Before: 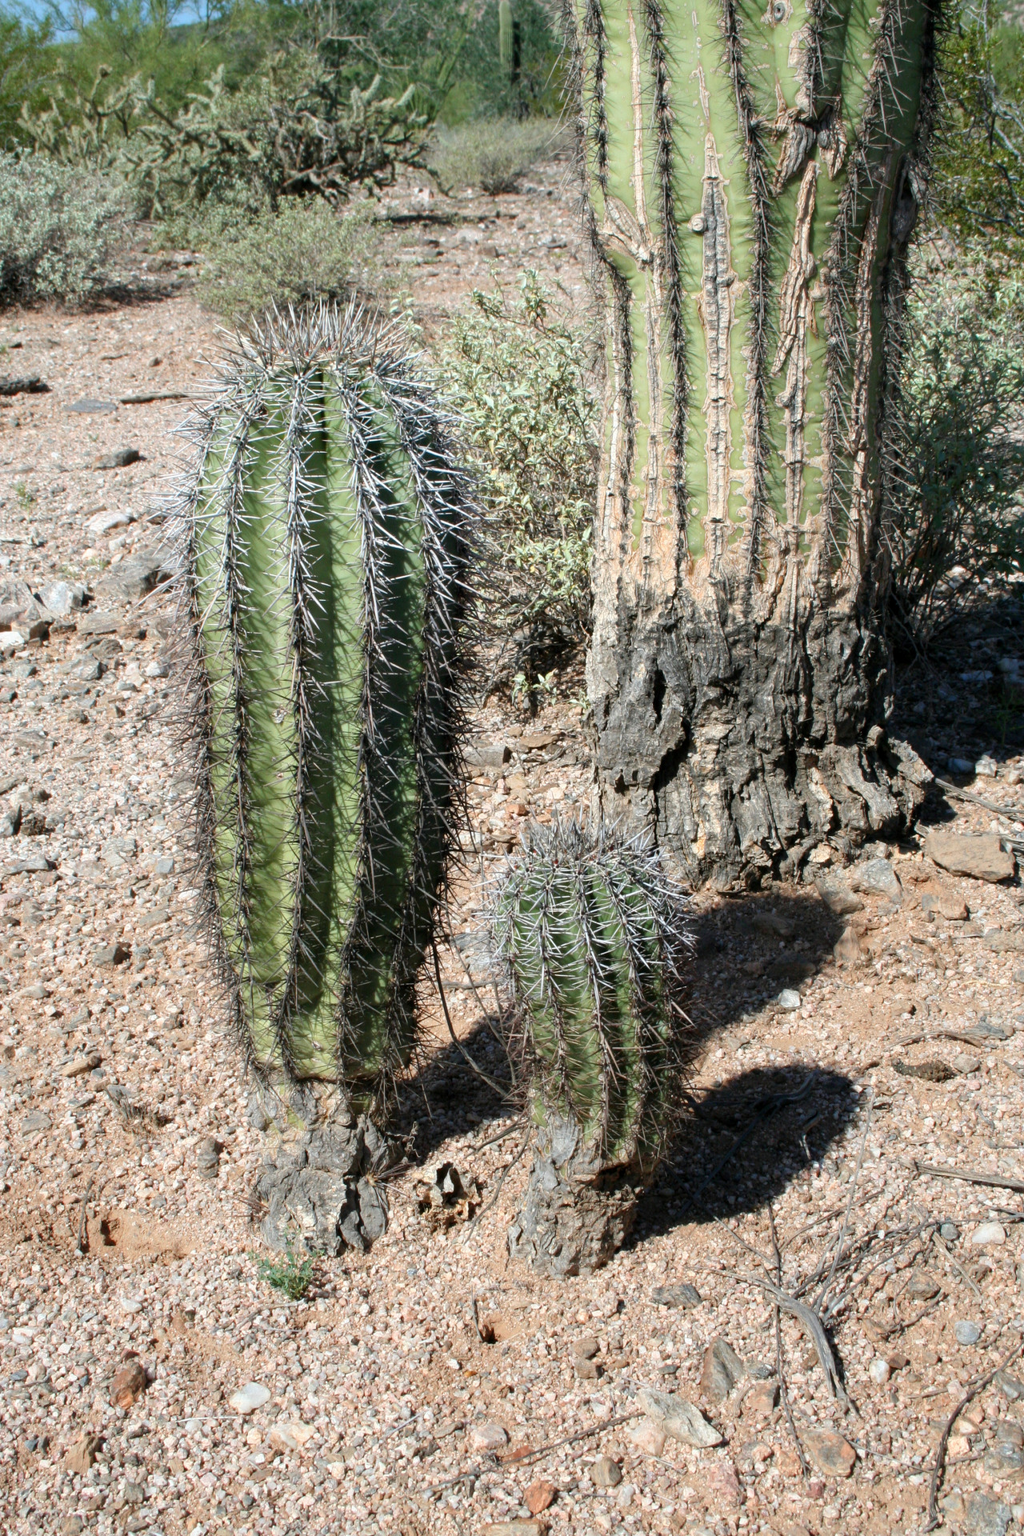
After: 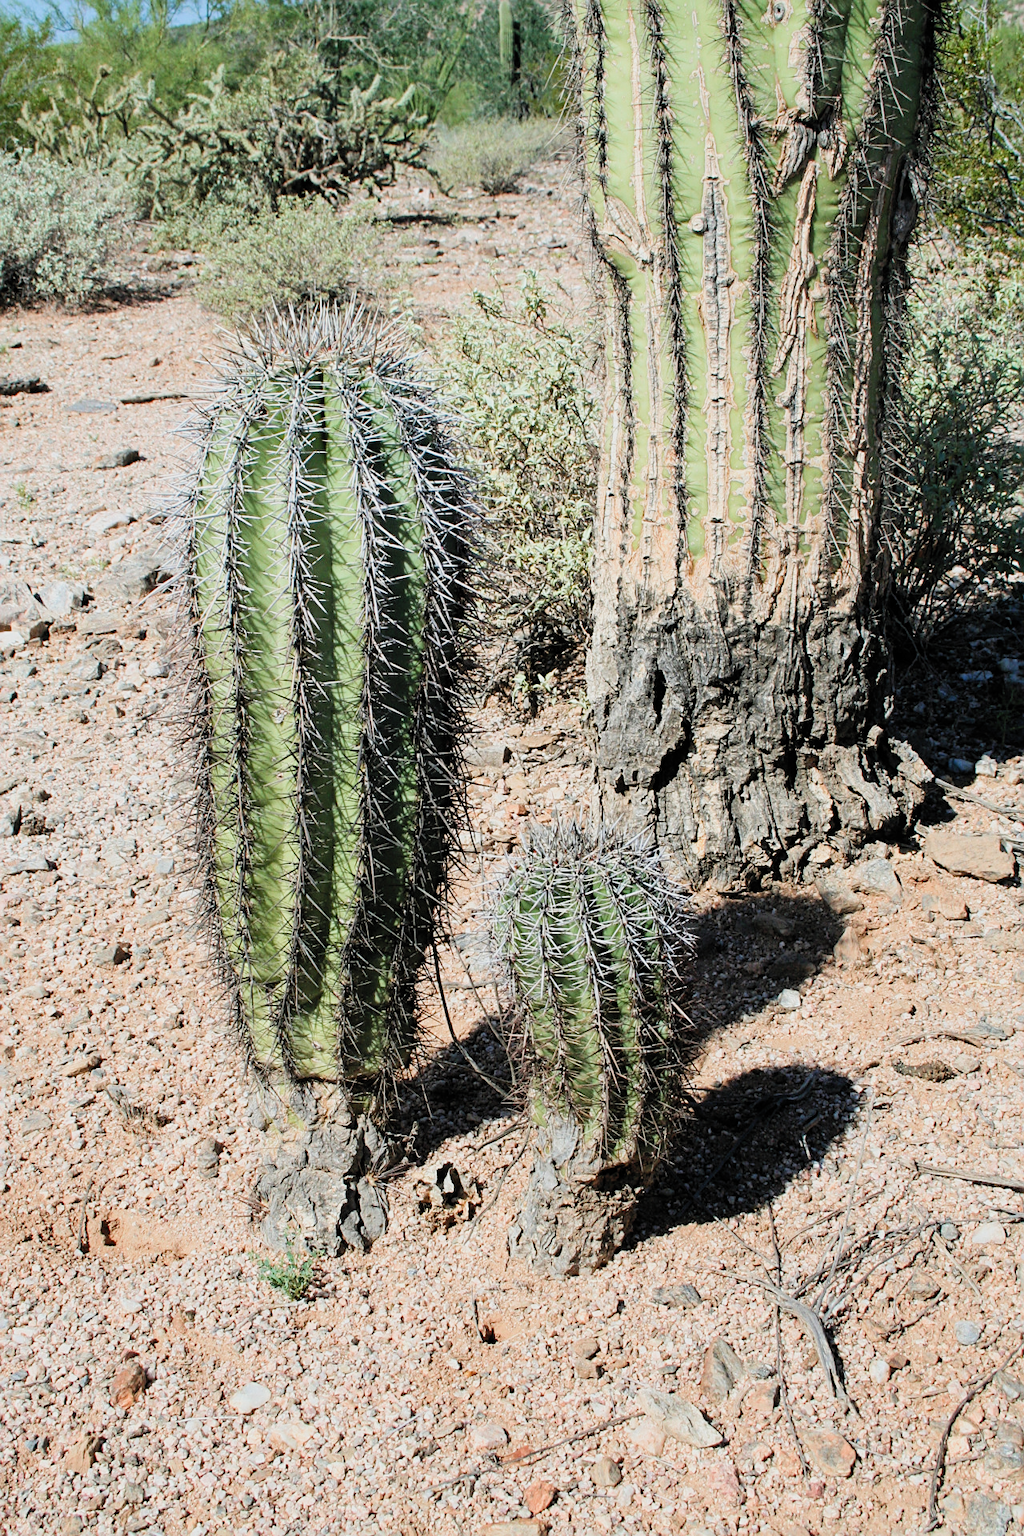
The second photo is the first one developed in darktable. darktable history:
sharpen: on, module defaults
contrast brightness saturation: contrast 0.201, brightness 0.163, saturation 0.224
filmic rgb: black relative exposure -8.01 EV, white relative exposure 4.05 EV, hardness 4.14, contrast 0.928, add noise in highlights 0, color science v3 (2019), use custom middle-gray values true, contrast in highlights soft
